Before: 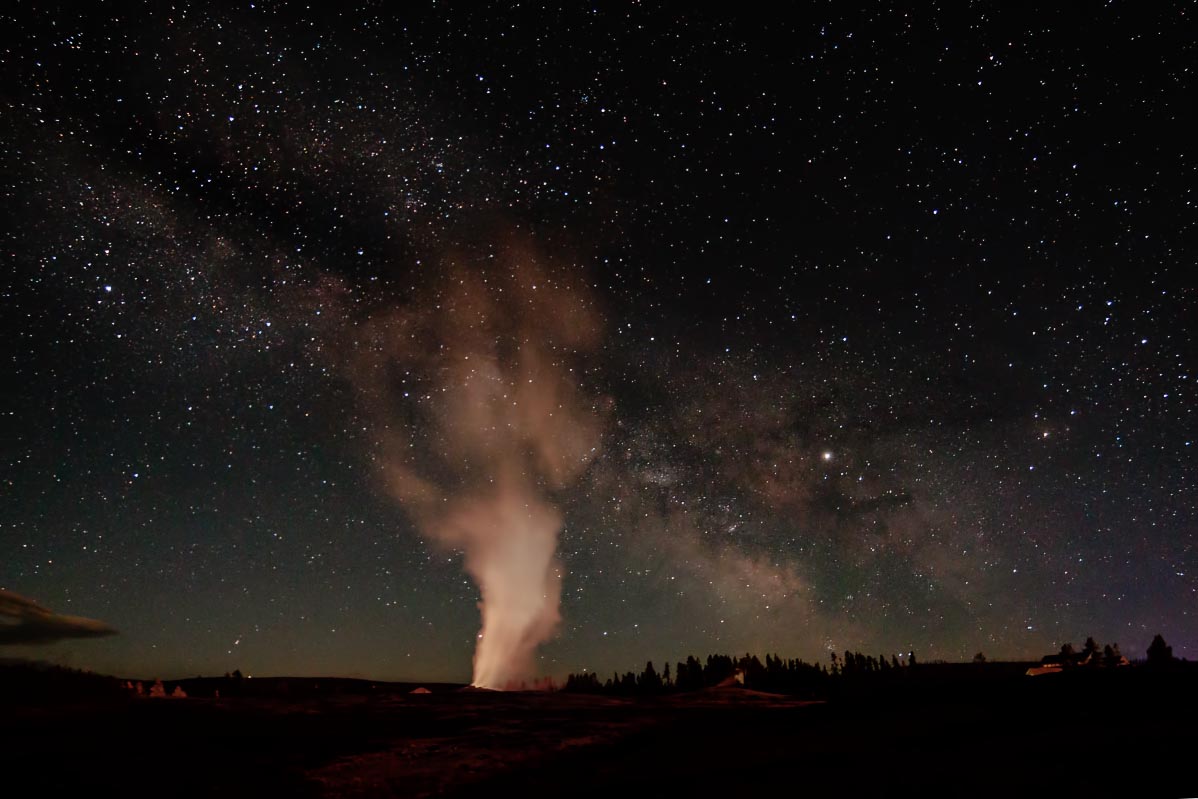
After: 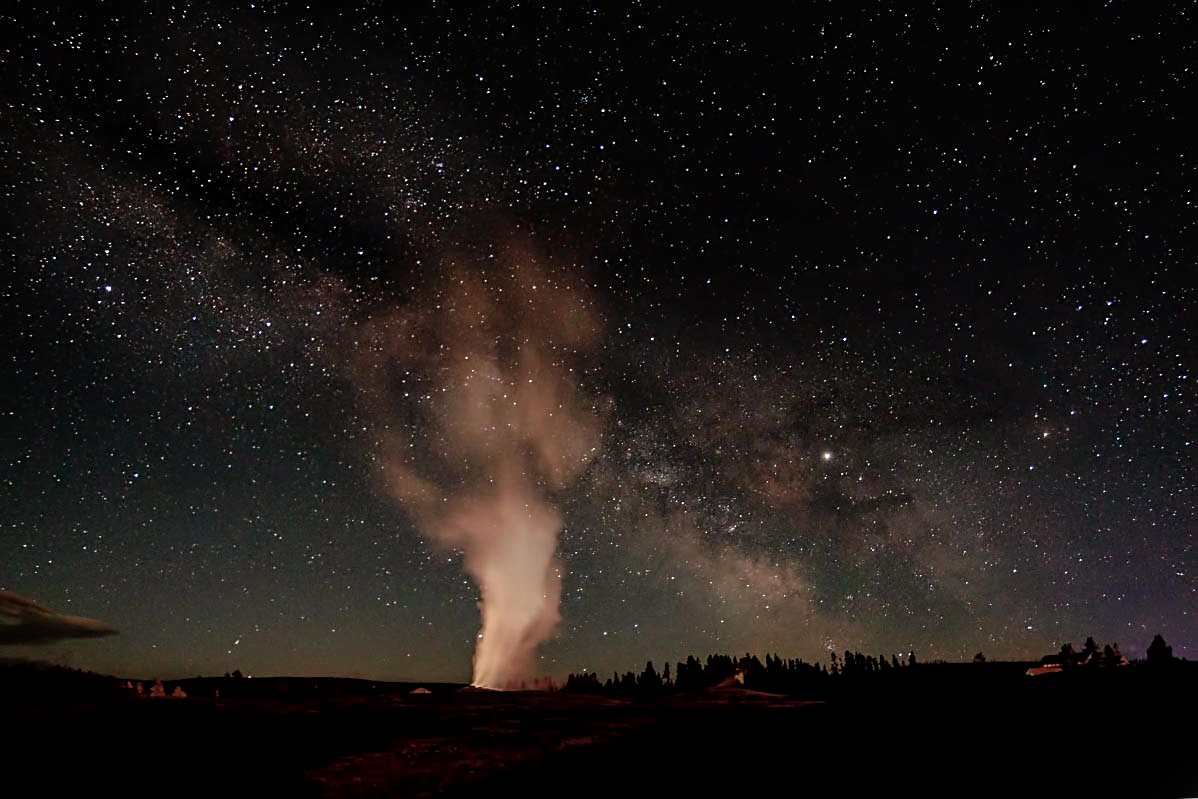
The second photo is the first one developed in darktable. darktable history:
contrast equalizer: y [[0.5, 0.5, 0.472, 0.5, 0.5, 0.5], [0.5 ×6], [0.5 ×6], [0 ×6], [0 ×6]]
sharpen: on, module defaults
local contrast: on, module defaults
